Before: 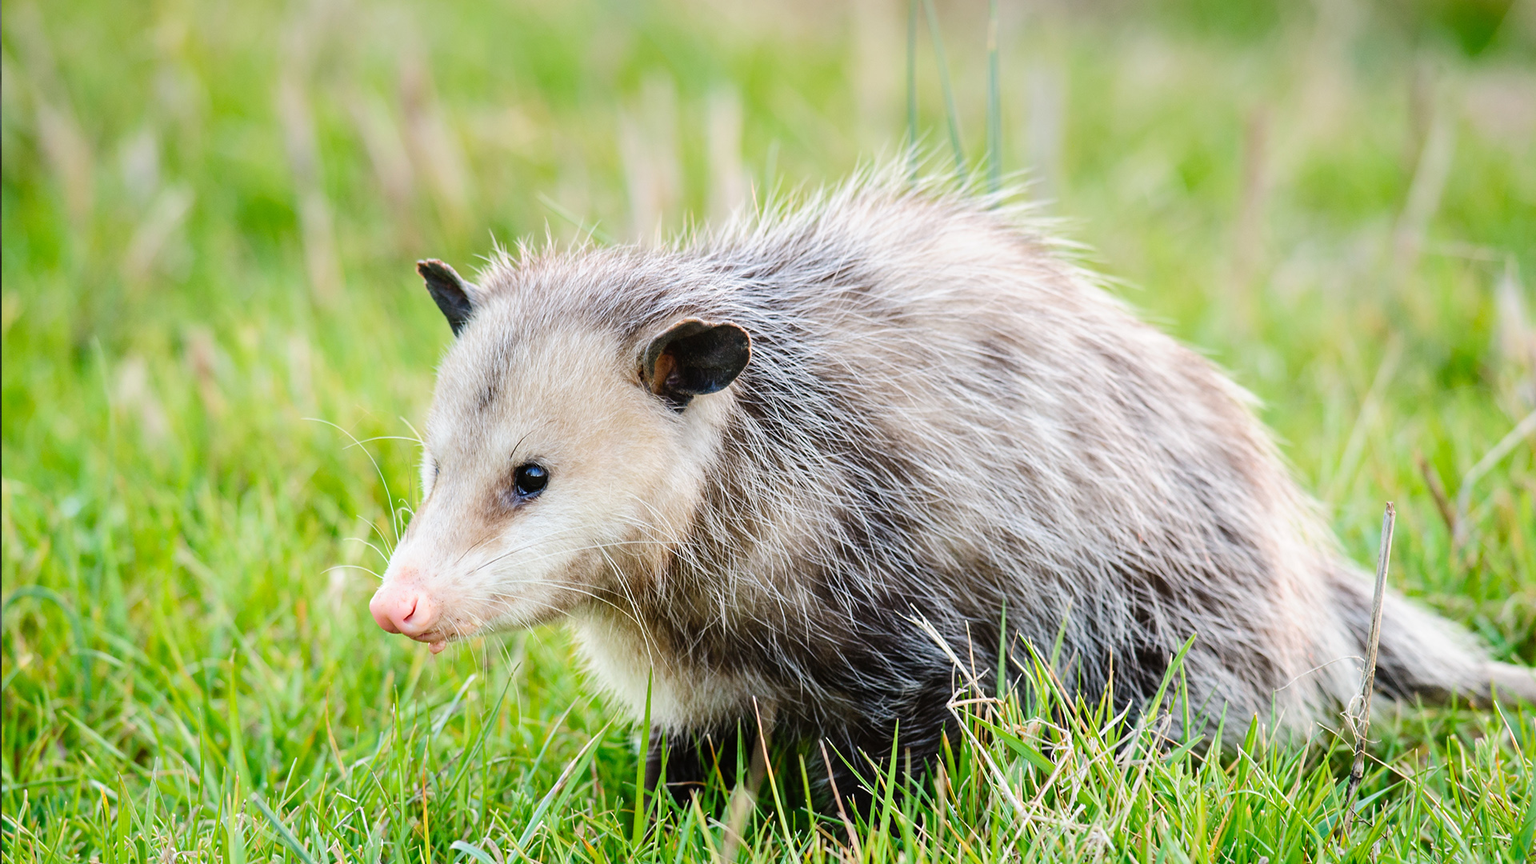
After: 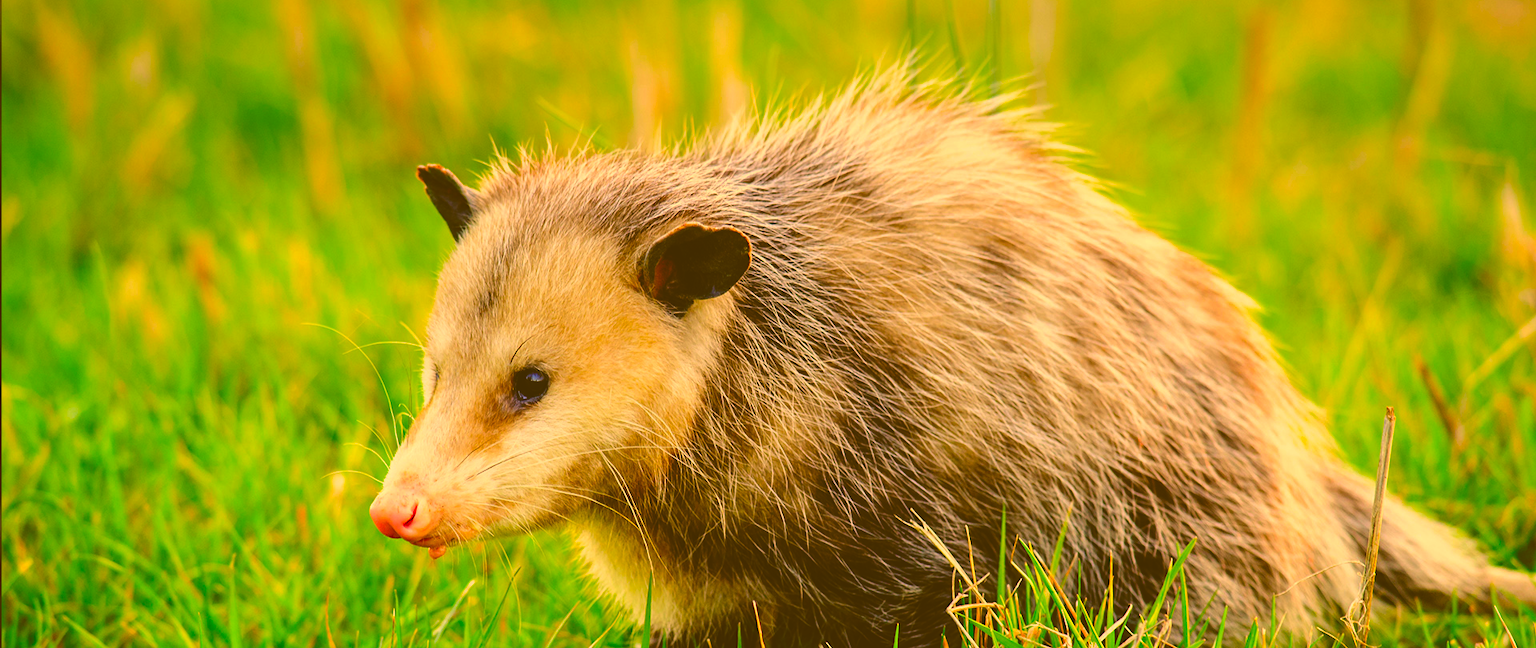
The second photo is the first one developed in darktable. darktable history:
color correction: highlights a* 10.44, highlights b* 30.04, shadows a* 2.73, shadows b* 17.51, saturation 1.72
rgb curve: curves: ch0 [(0, 0.186) (0.314, 0.284) (0.775, 0.708) (1, 1)], compensate middle gray true, preserve colors none
crop: top 11.038%, bottom 13.962%
